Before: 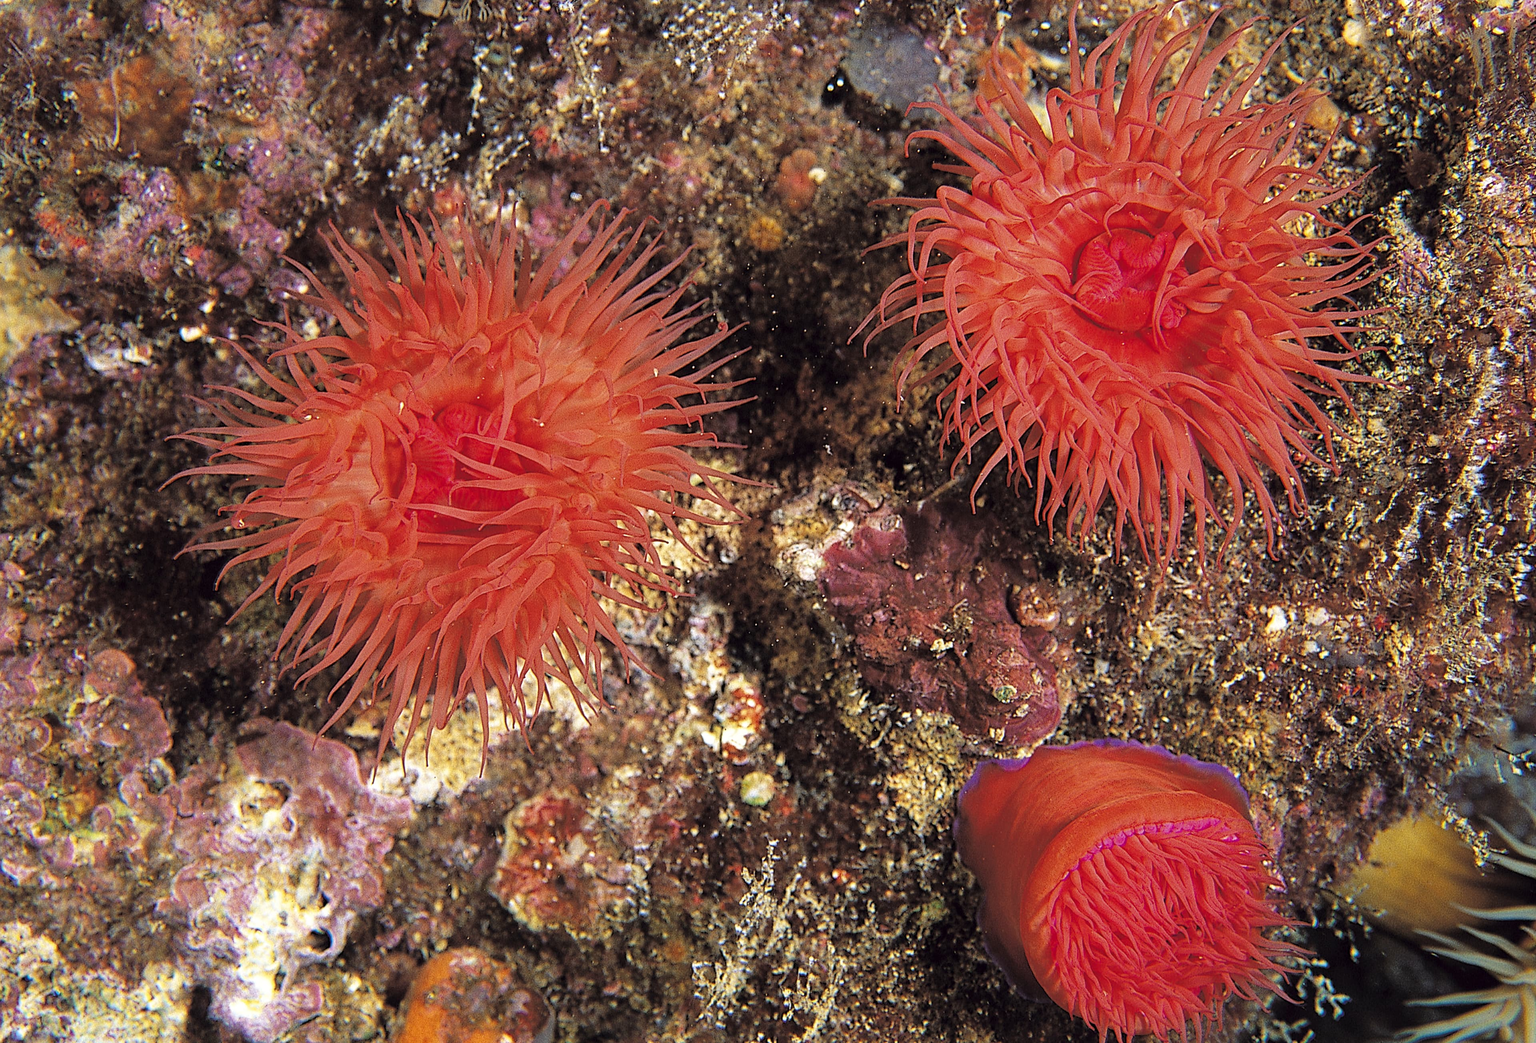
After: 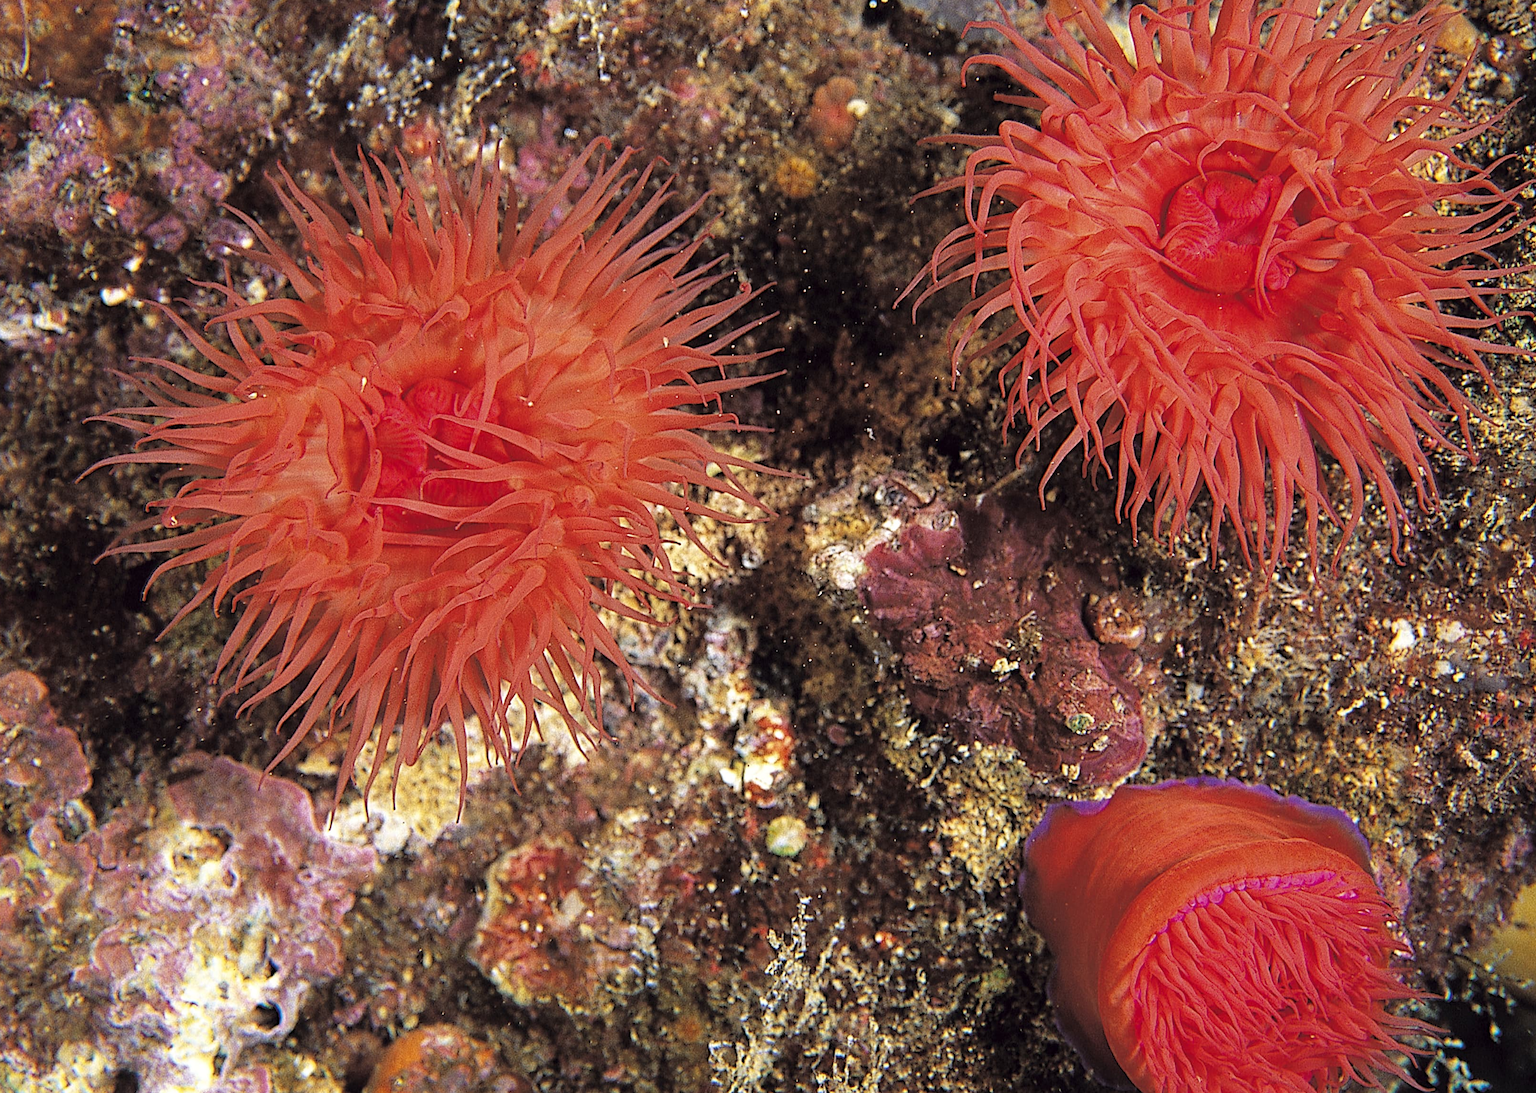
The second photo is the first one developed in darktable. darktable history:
crop: left 6.213%, top 8.106%, right 9.536%, bottom 3.541%
